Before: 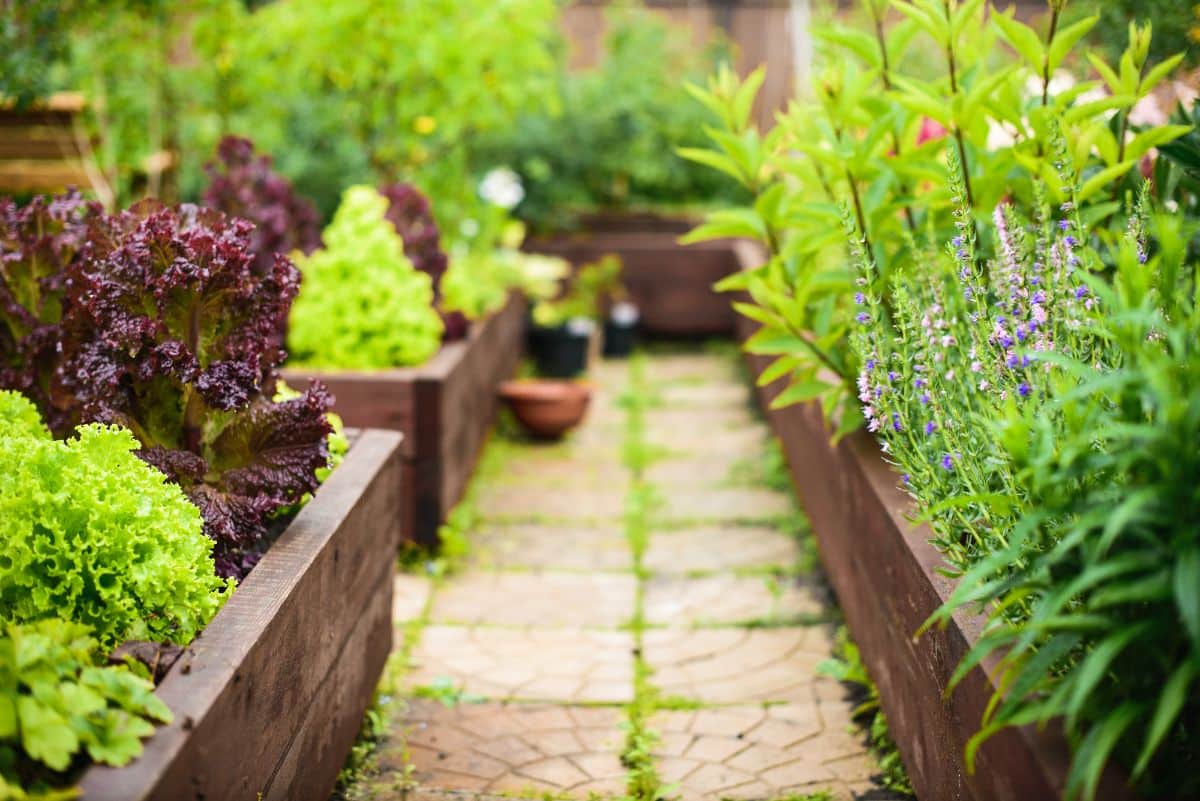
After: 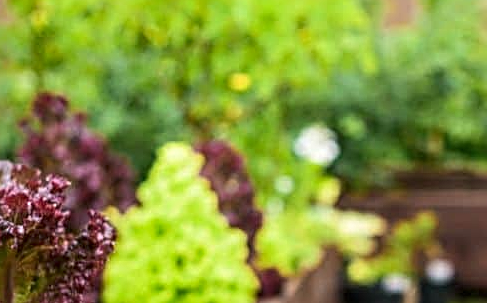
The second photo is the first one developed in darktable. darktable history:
sharpen: radius 2.767
crop: left 15.452%, top 5.459%, right 43.956%, bottom 56.62%
exposure: compensate highlight preservation false
local contrast: on, module defaults
